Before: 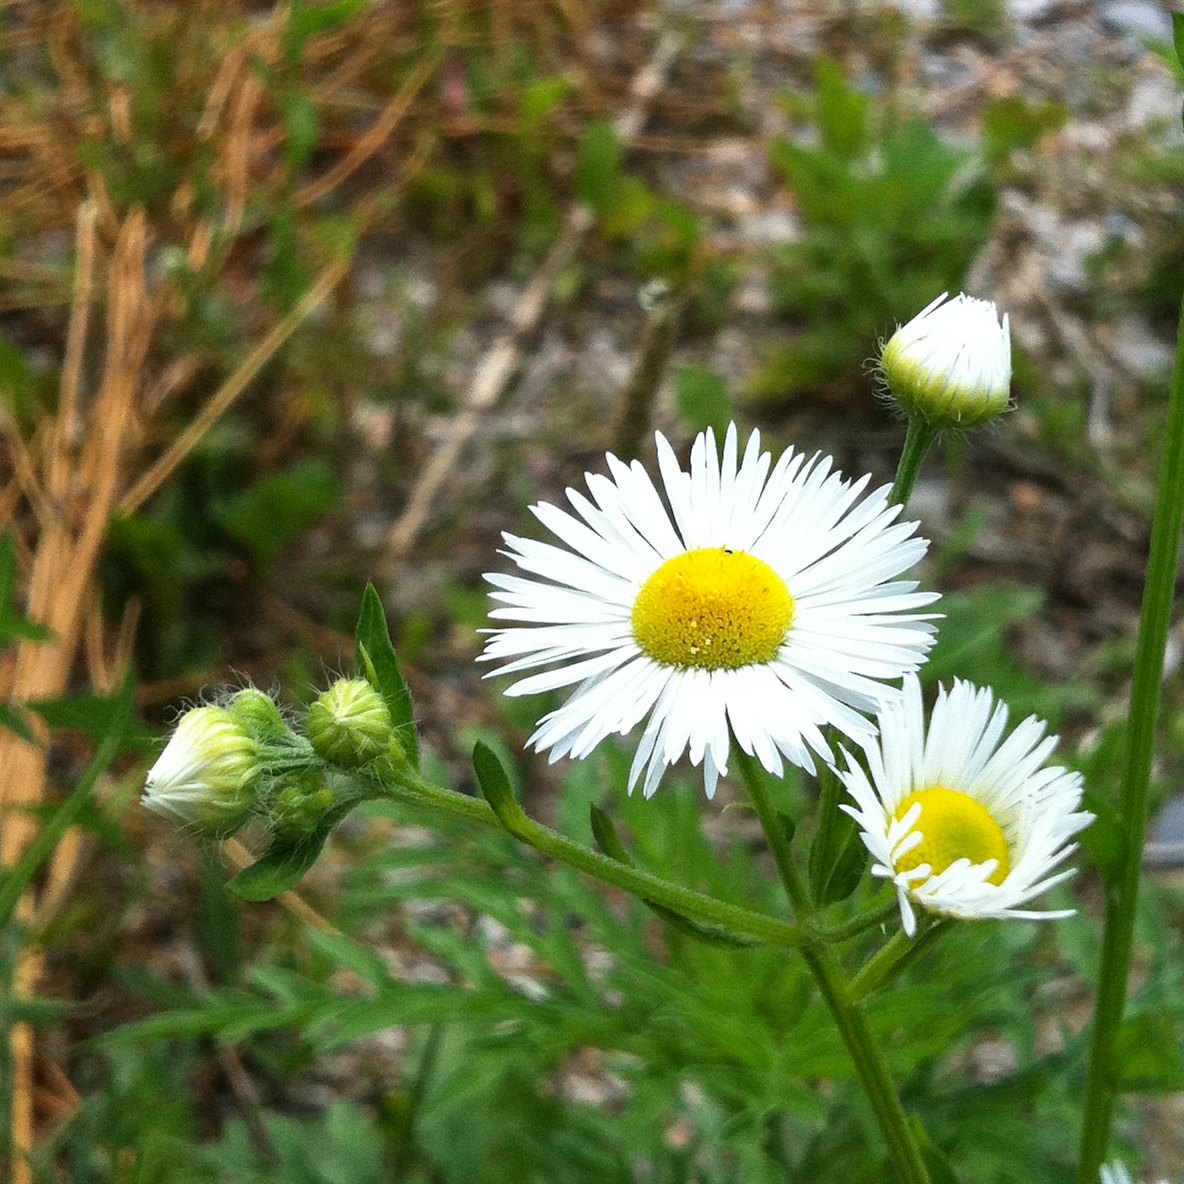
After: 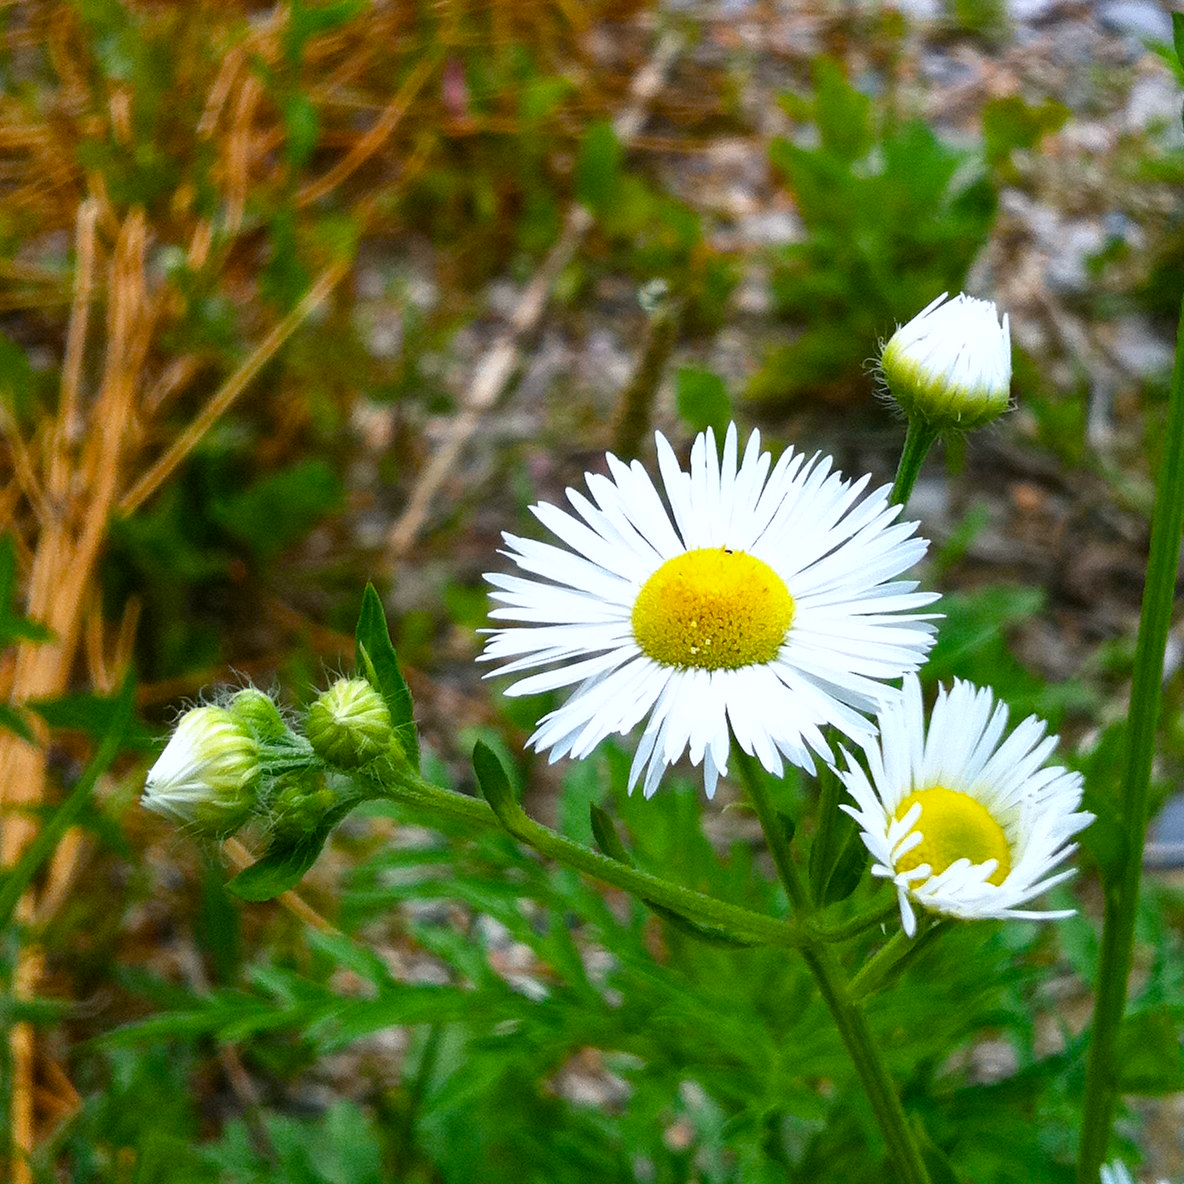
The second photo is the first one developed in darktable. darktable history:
color calibration: illuminant as shot in camera, x 0.358, y 0.373, temperature 4628.91 K
color balance rgb: perceptual saturation grading › global saturation 35%, perceptual saturation grading › highlights -25%, perceptual saturation grading › shadows 50%
